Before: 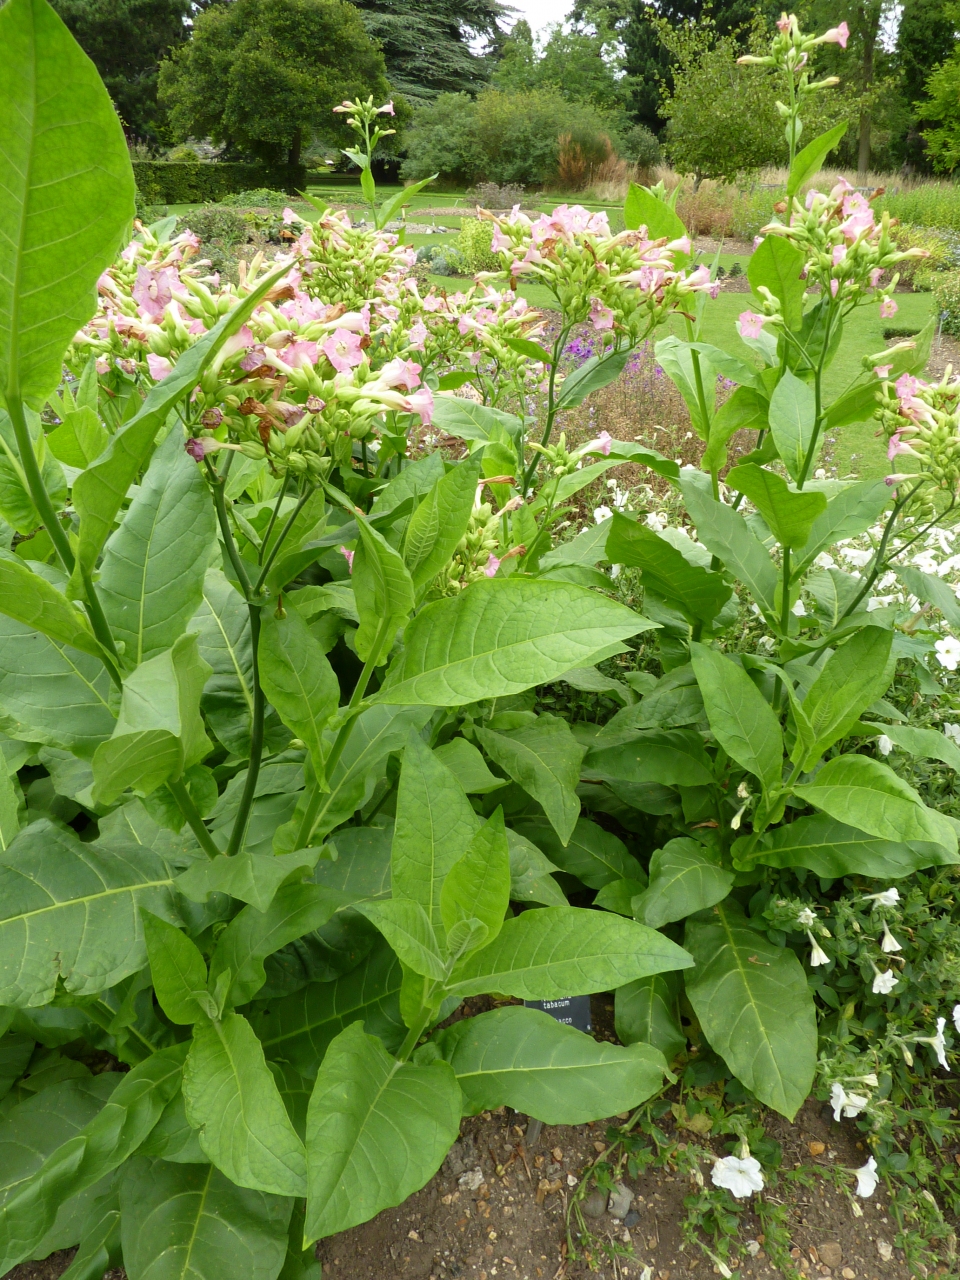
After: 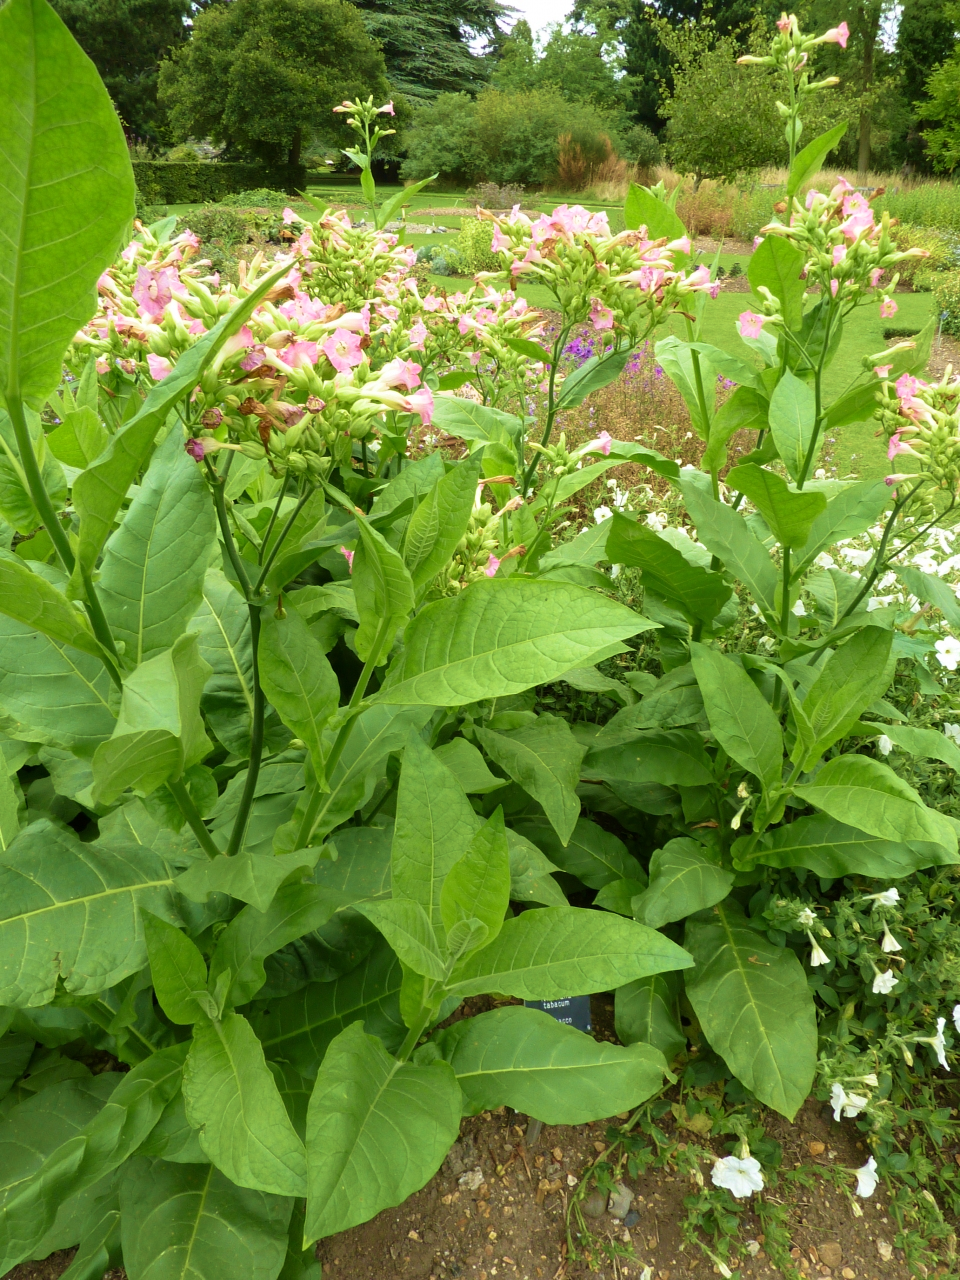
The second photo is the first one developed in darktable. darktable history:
velvia: strength 55.54%
